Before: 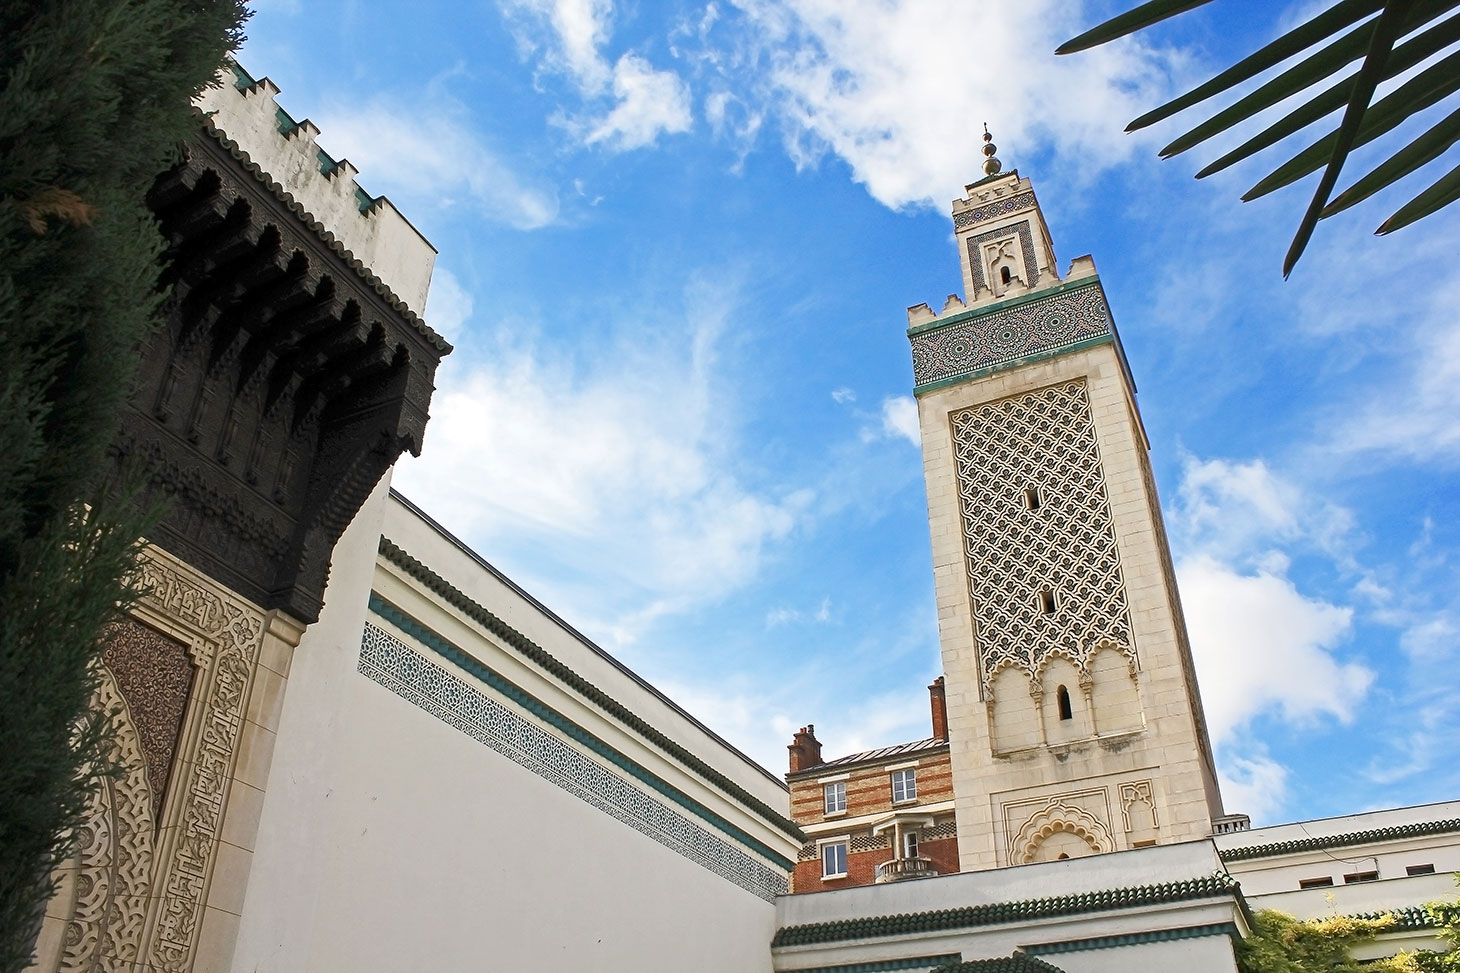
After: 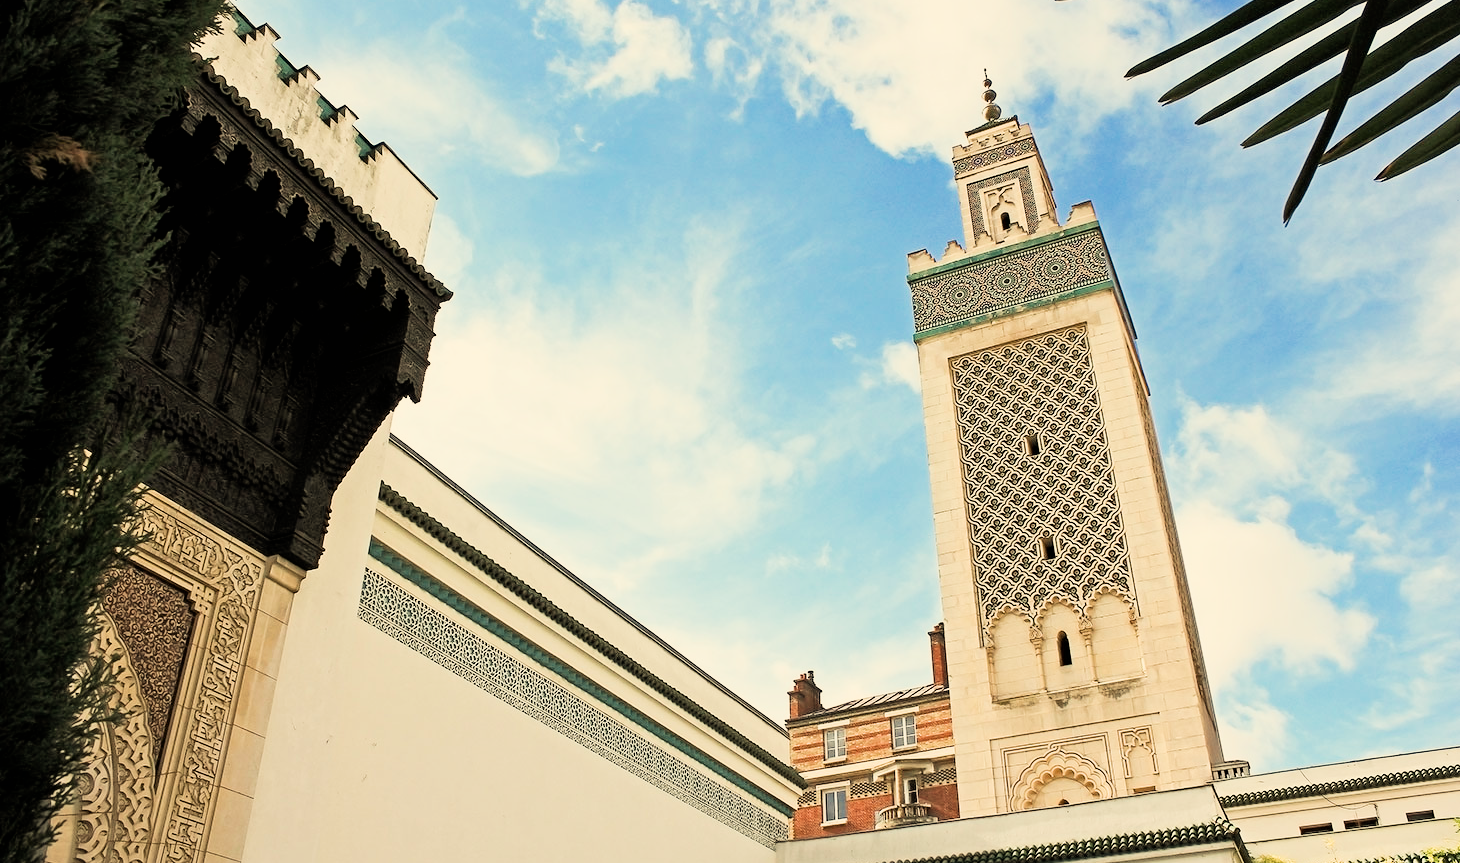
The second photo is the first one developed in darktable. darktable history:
crop and rotate: top 5.609%, bottom 5.609%
filmic rgb: black relative exposure -5 EV, hardness 2.88, contrast 1.3, highlights saturation mix -30%
white balance: red 1.08, blue 0.791
shadows and highlights: shadows 30.86, highlights 0, soften with gaussian
exposure: black level correction 0, exposure 0.7 EV, compensate exposure bias true, compensate highlight preservation false
